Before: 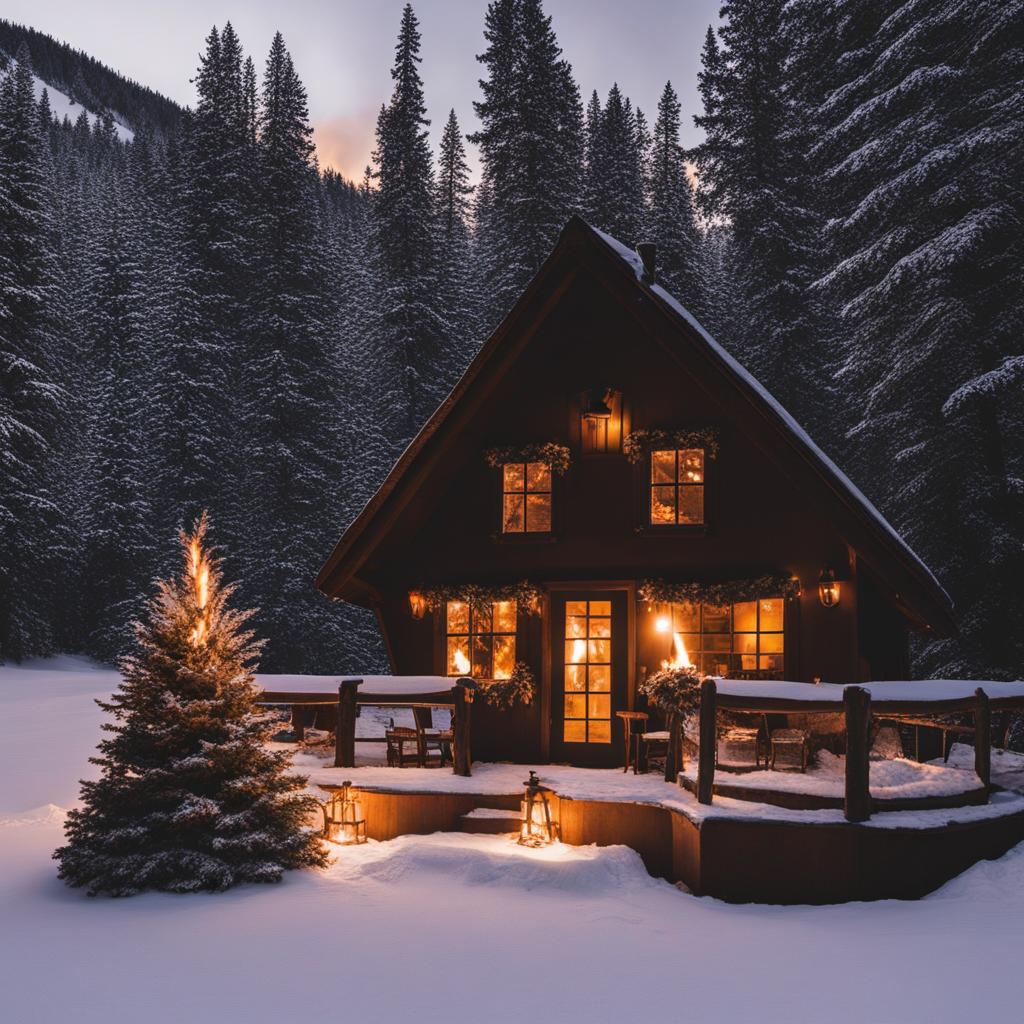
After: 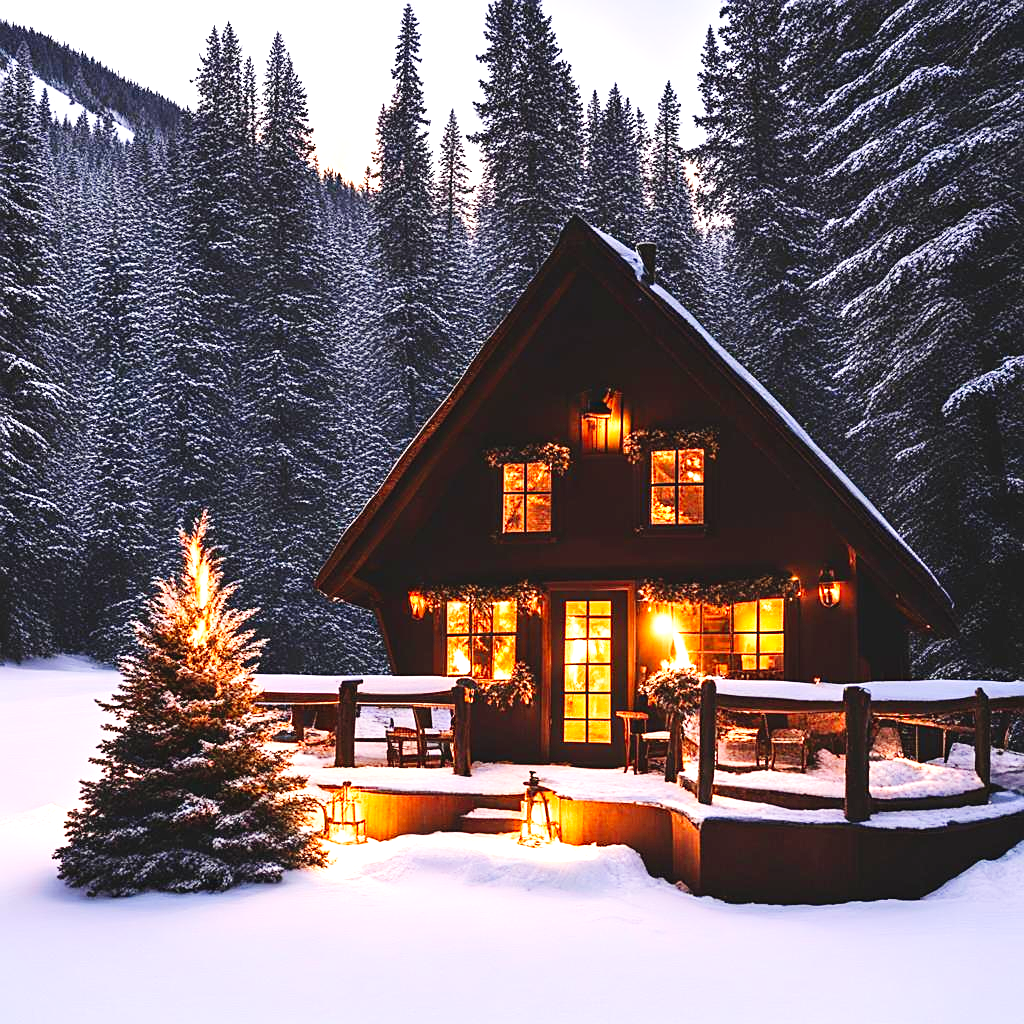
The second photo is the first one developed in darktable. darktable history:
sharpen: on, module defaults
levels: levels [0, 0.435, 0.917]
local contrast: mode bilateral grid, contrast 100, coarseness 100, detail 93%, midtone range 0.2
base curve: curves: ch0 [(0, 0.003) (0.001, 0.002) (0.006, 0.004) (0.02, 0.022) (0.048, 0.086) (0.094, 0.234) (0.162, 0.431) (0.258, 0.629) (0.385, 0.8) (0.548, 0.918) (0.751, 0.988) (1, 1)], preserve colors none
